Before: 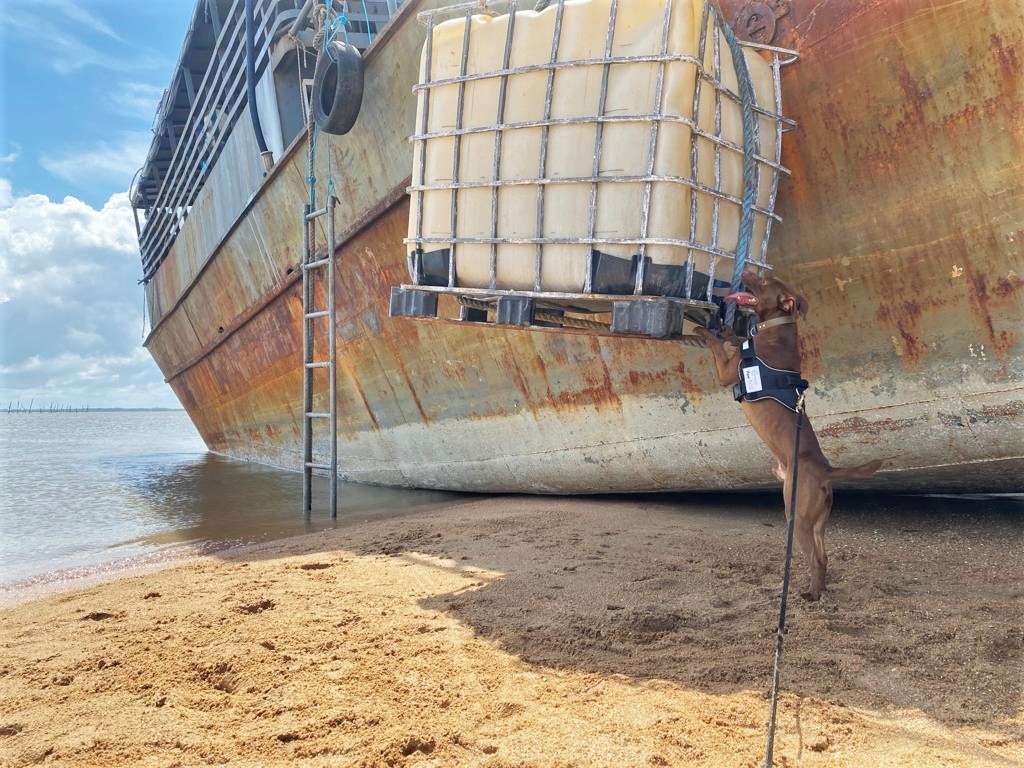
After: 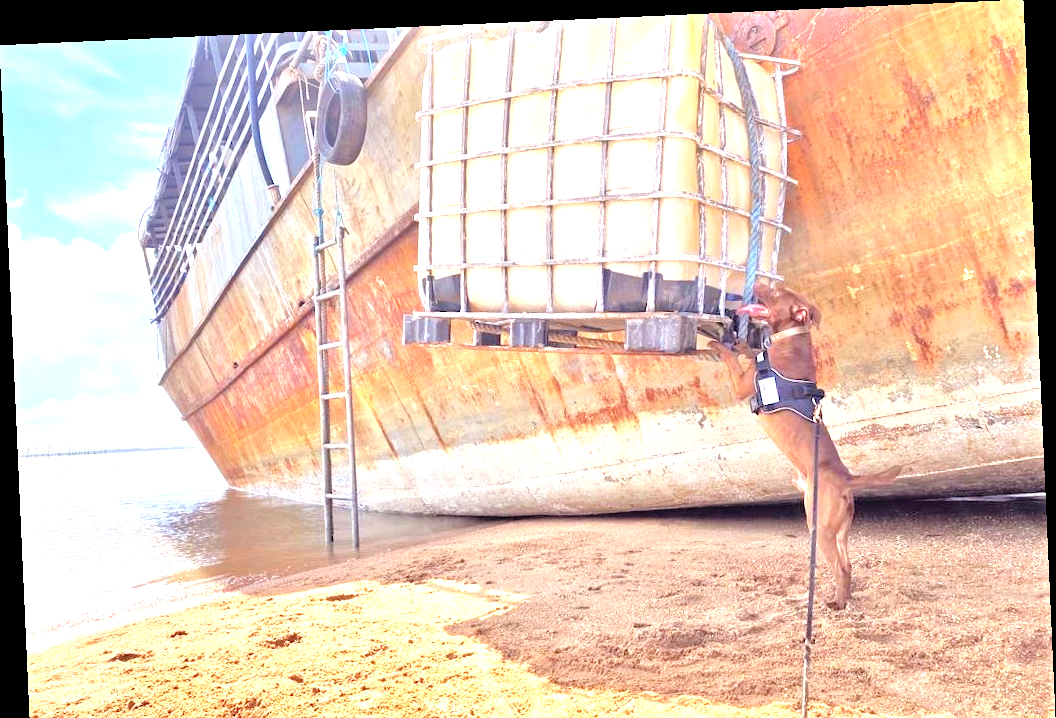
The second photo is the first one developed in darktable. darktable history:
tone equalizer: -7 EV 0.15 EV, -6 EV 0.6 EV, -5 EV 1.15 EV, -4 EV 1.33 EV, -3 EV 1.15 EV, -2 EV 0.6 EV, -1 EV 0.15 EV, mask exposure compensation -0.5 EV
crop and rotate: top 0%, bottom 11.49%
levels: levels [0, 0.374, 0.749]
rgb levels: mode RGB, independent channels, levels [[0, 0.474, 1], [0, 0.5, 1], [0, 0.5, 1]]
rotate and perspective: rotation -2.56°, automatic cropping off
